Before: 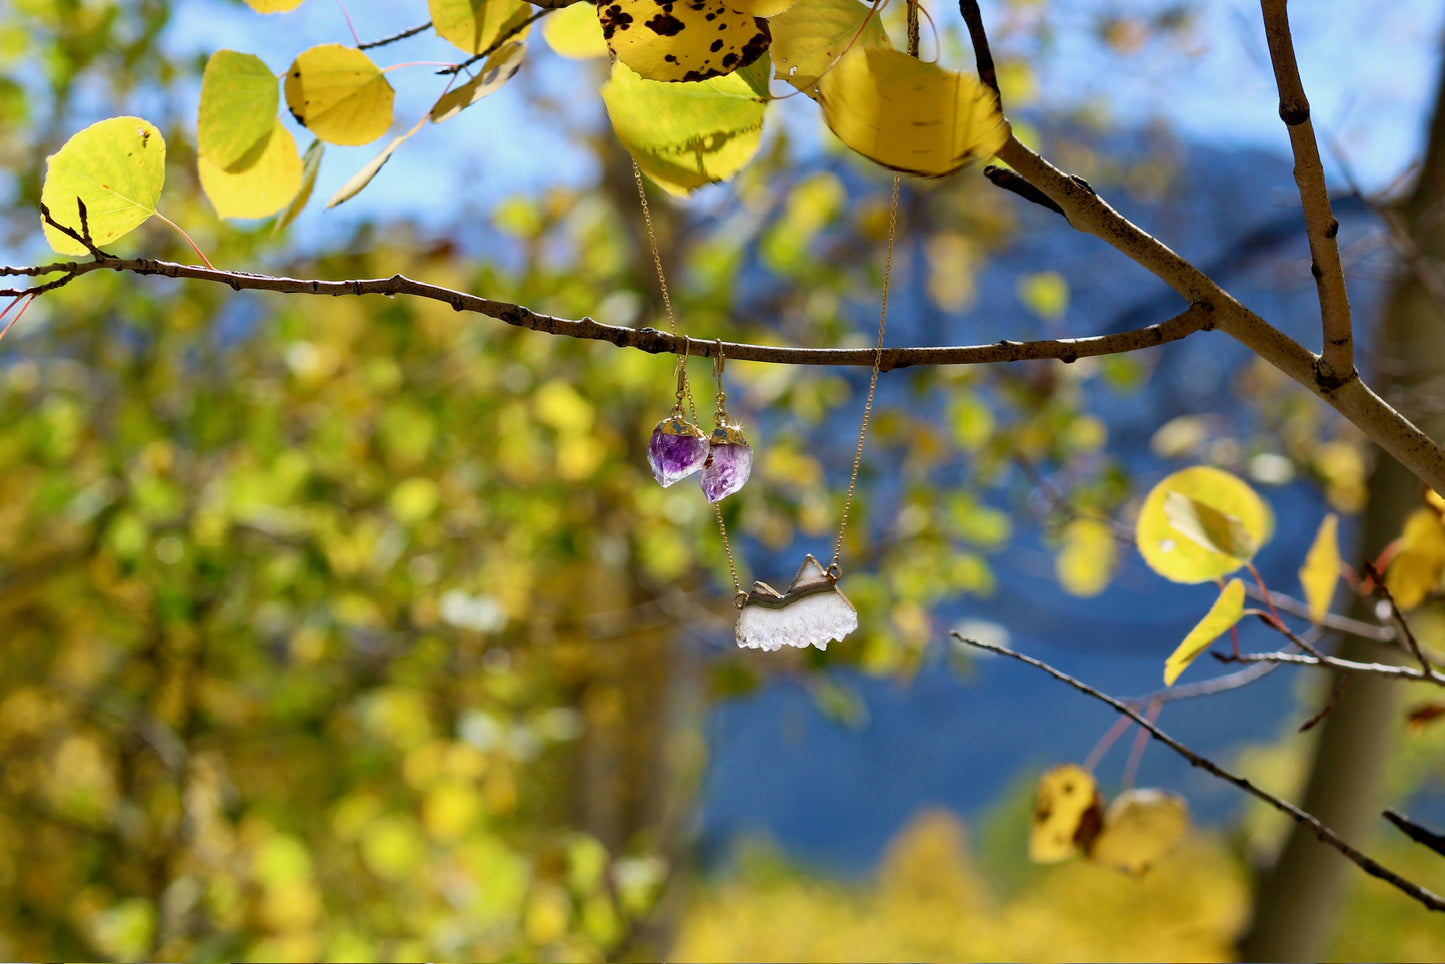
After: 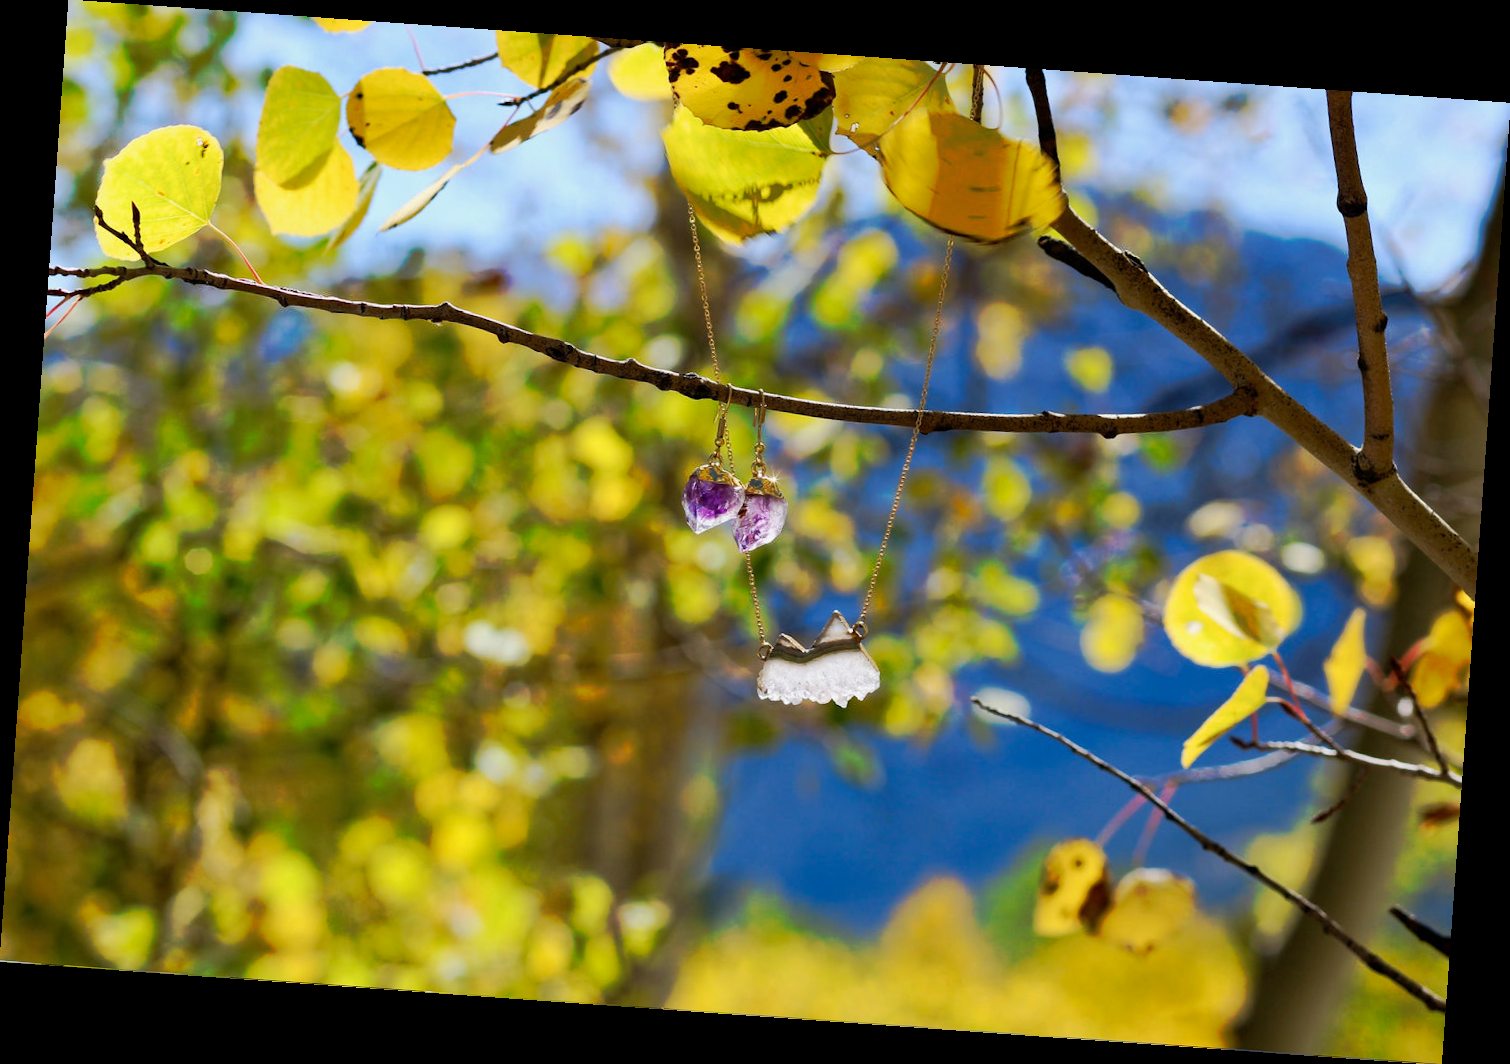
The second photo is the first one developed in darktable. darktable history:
tone curve: curves: ch0 [(0, 0) (0.003, 0.003) (0.011, 0.011) (0.025, 0.024) (0.044, 0.044) (0.069, 0.068) (0.1, 0.098) (0.136, 0.133) (0.177, 0.174) (0.224, 0.22) (0.277, 0.272) (0.335, 0.329) (0.399, 0.392) (0.468, 0.46) (0.543, 0.607) (0.623, 0.676) (0.709, 0.75) (0.801, 0.828) (0.898, 0.912) (1, 1)], preserve colors none
rotate and perspective: rotation 4.1°, automatic cropping off
